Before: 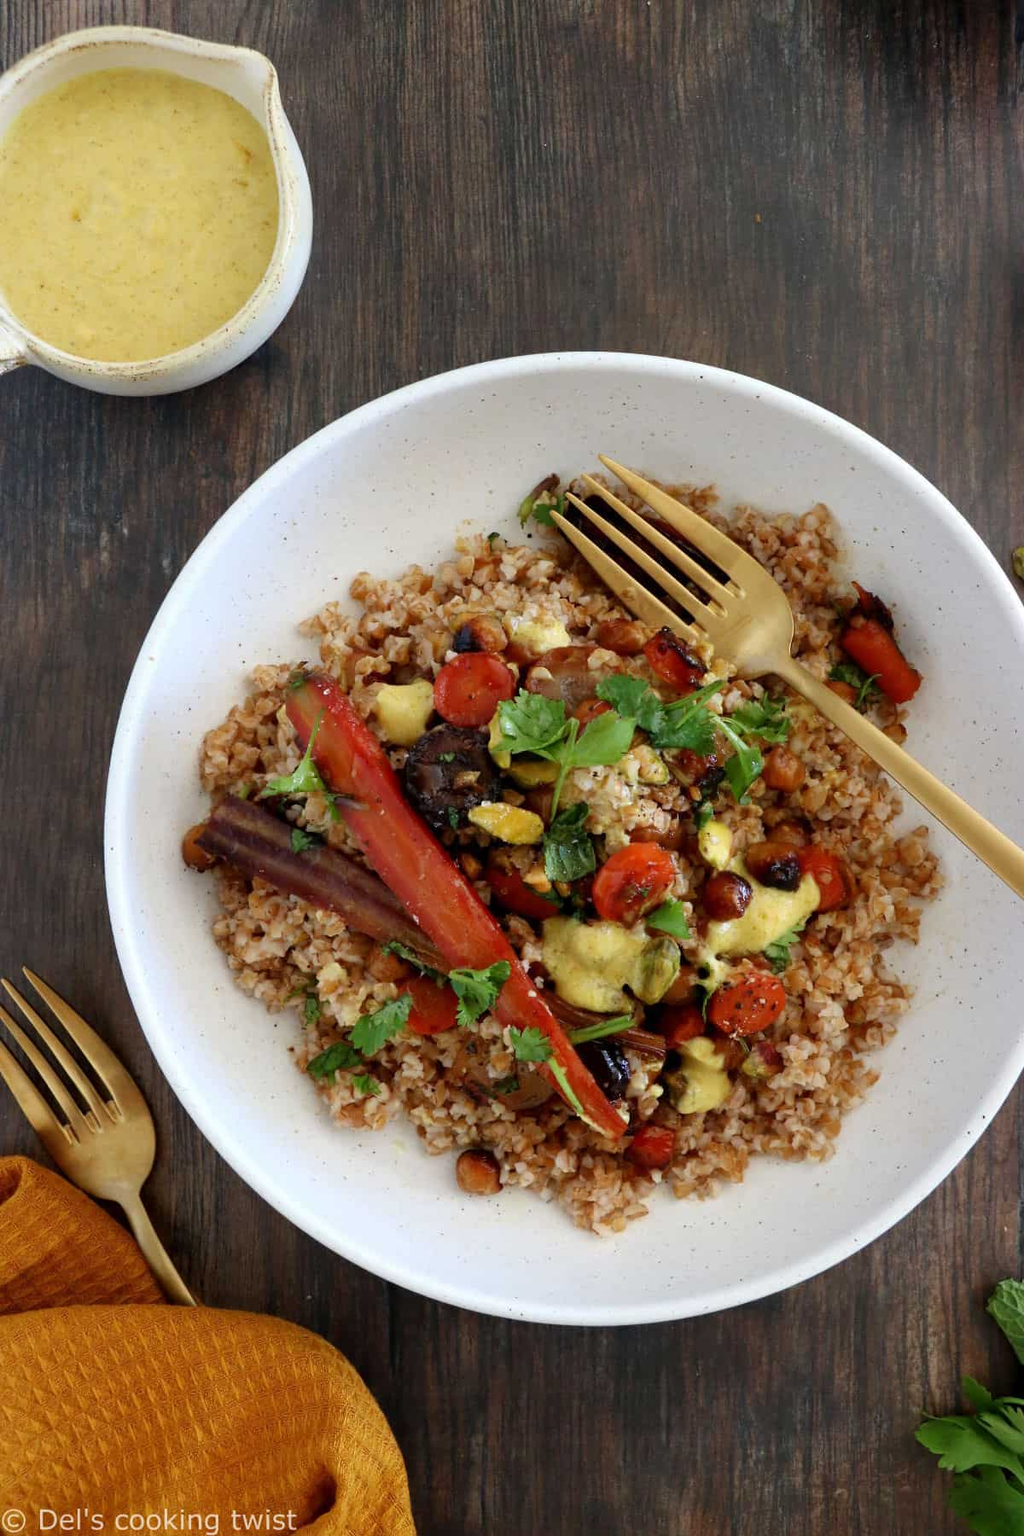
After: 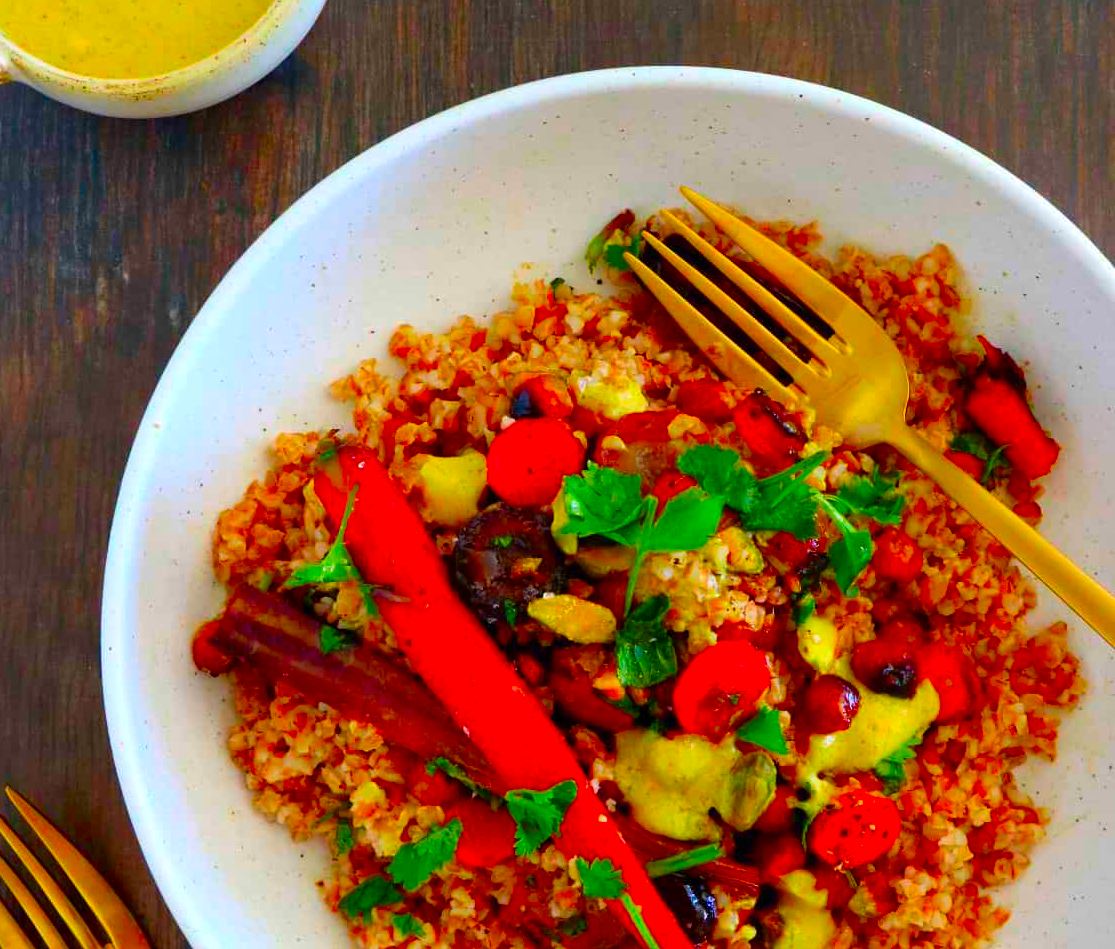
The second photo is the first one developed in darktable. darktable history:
crop: left 1.793%, top 19.272%, right 5.216%, bottom 27.996%
color correction: highlights b* 0.002, saturation 2.98
